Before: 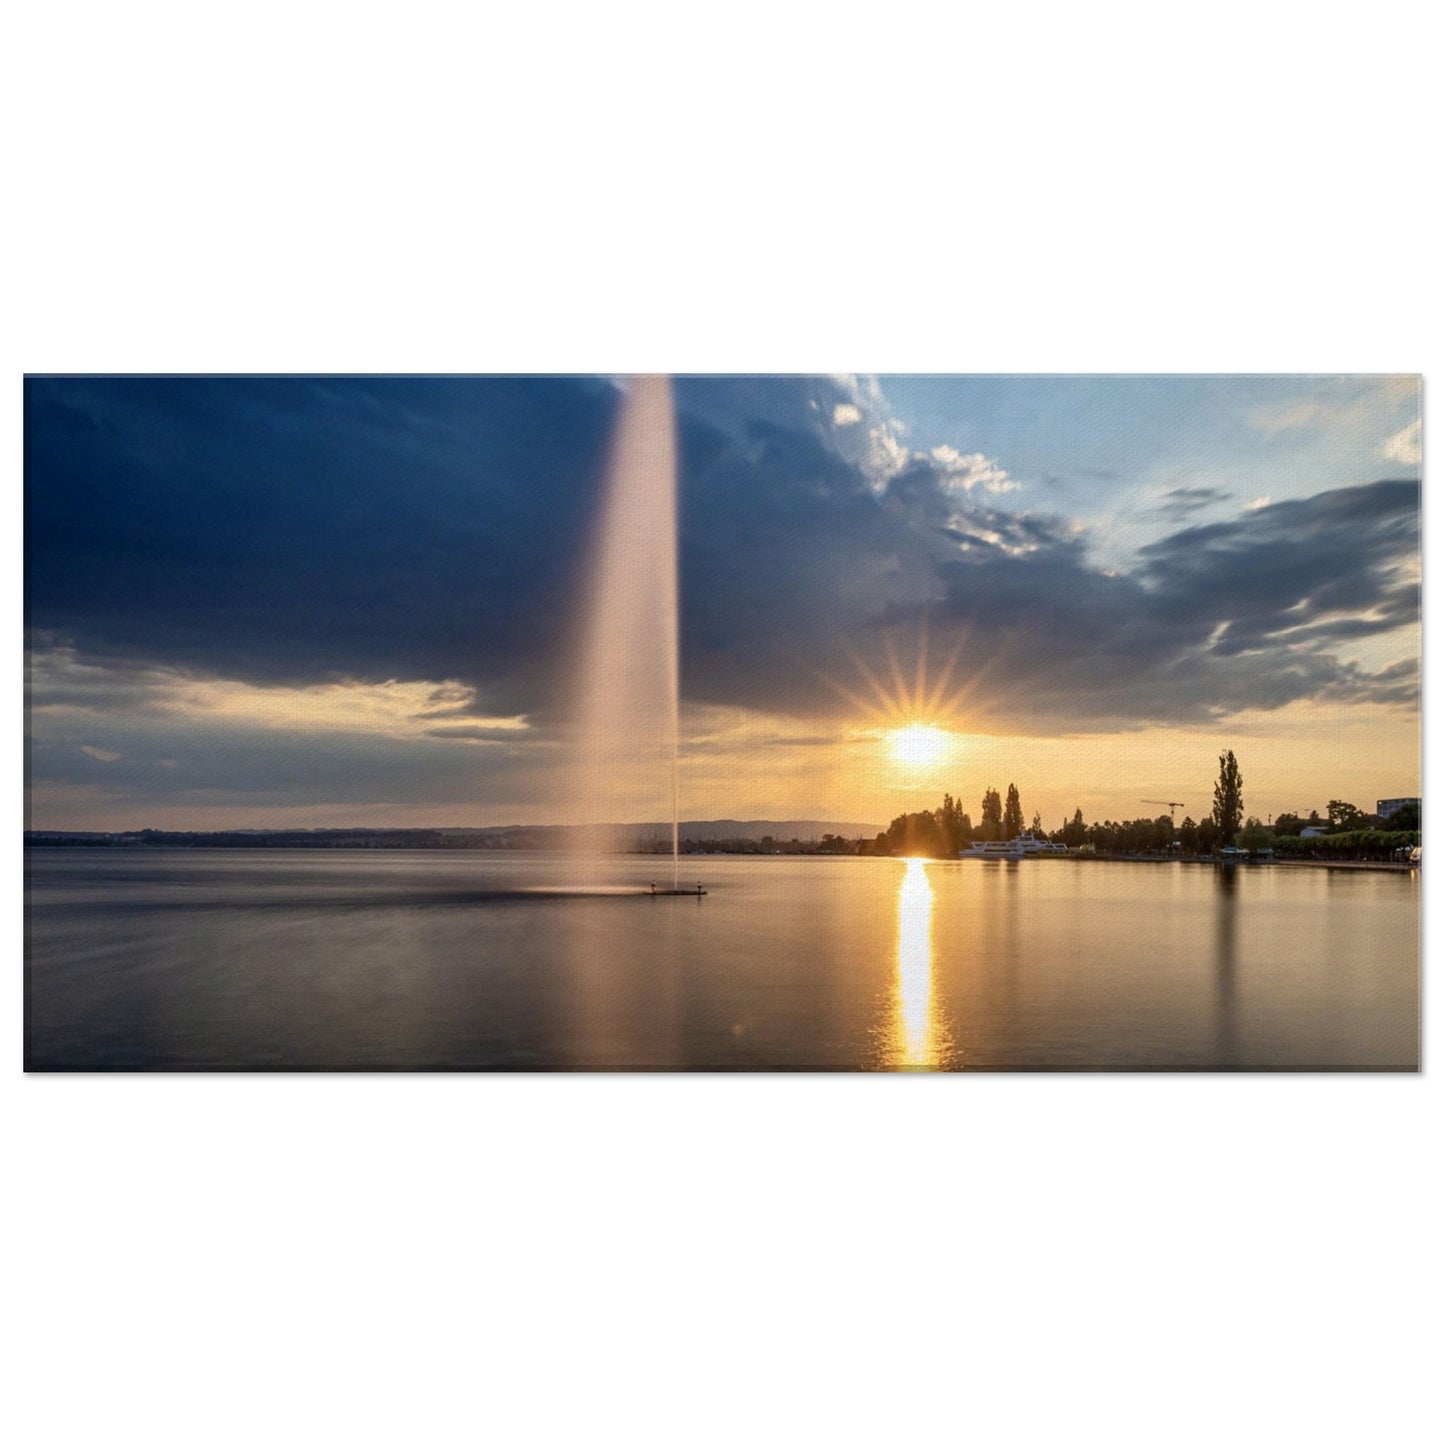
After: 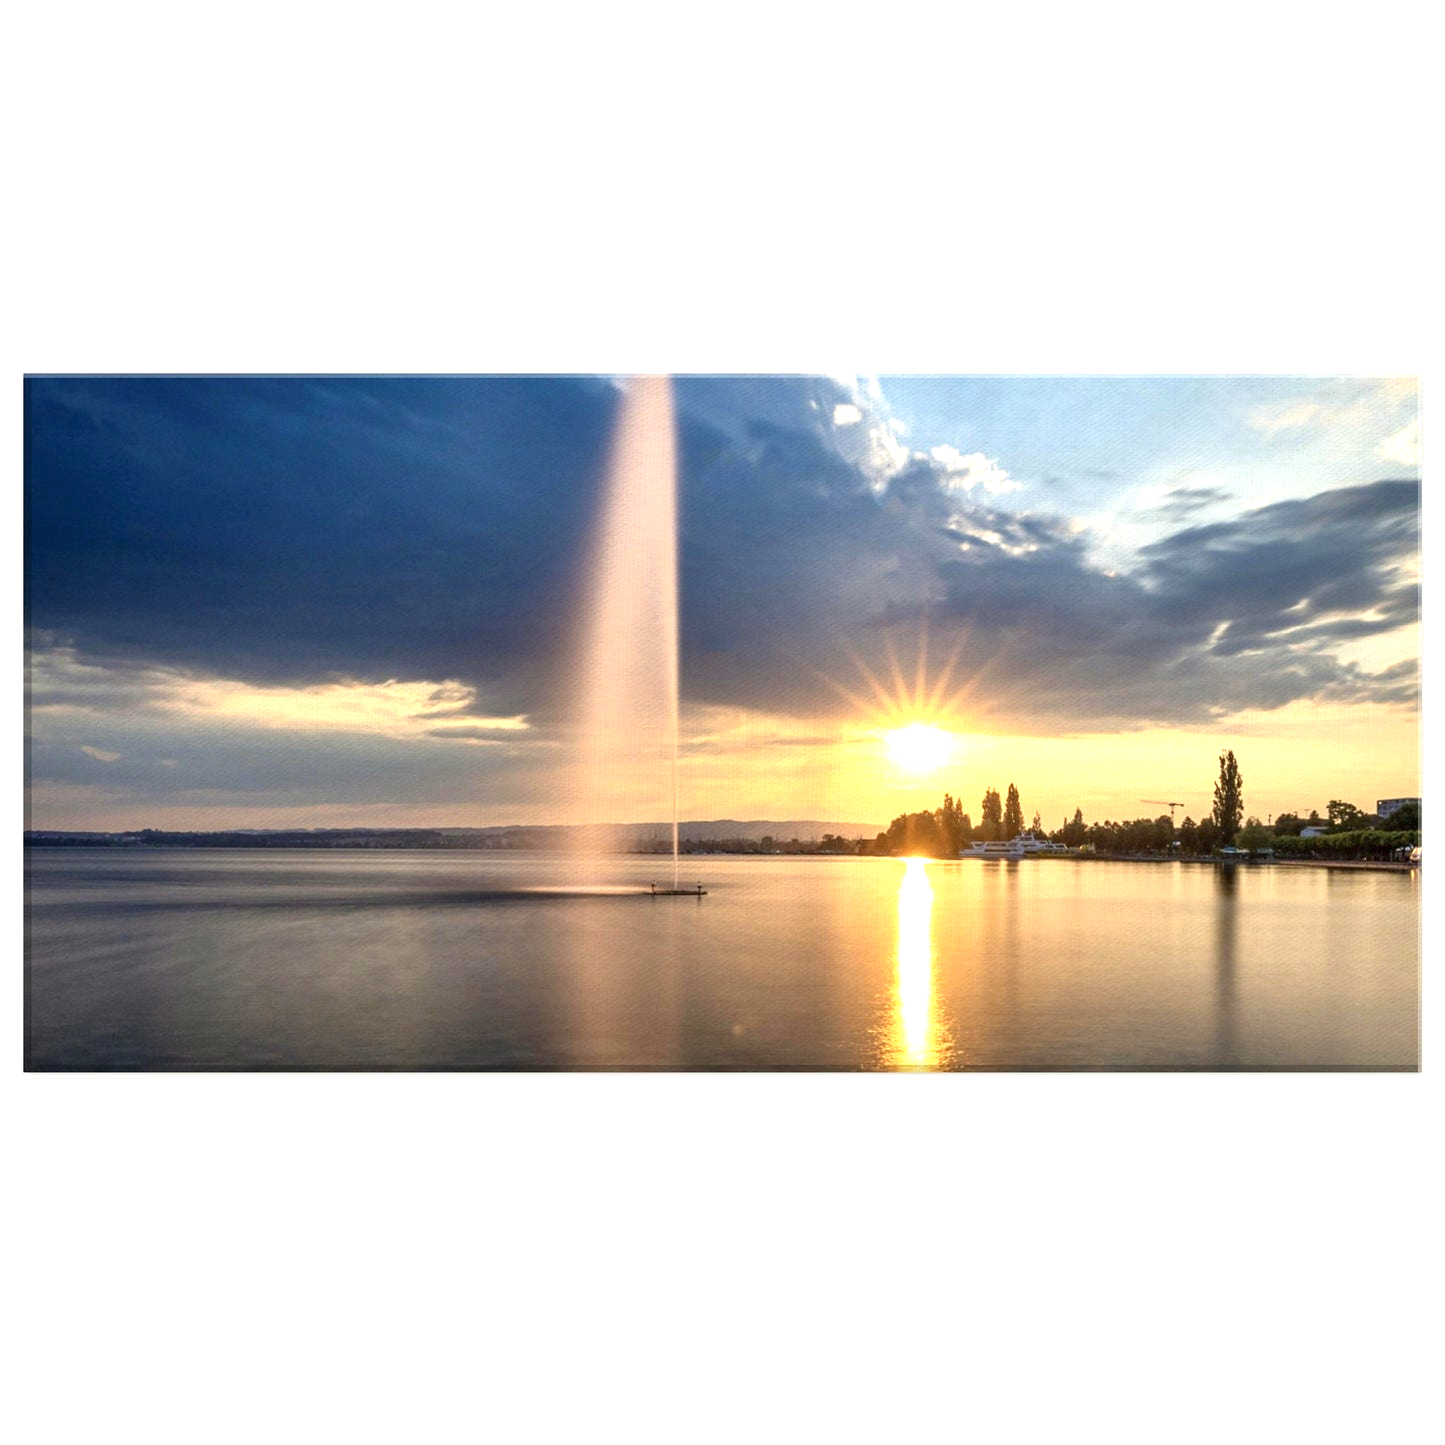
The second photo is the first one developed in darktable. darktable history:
exposure: black level correction 0, exposure 0.9 EV, compensate highlight preservation false
color correction: highlights b* 3
